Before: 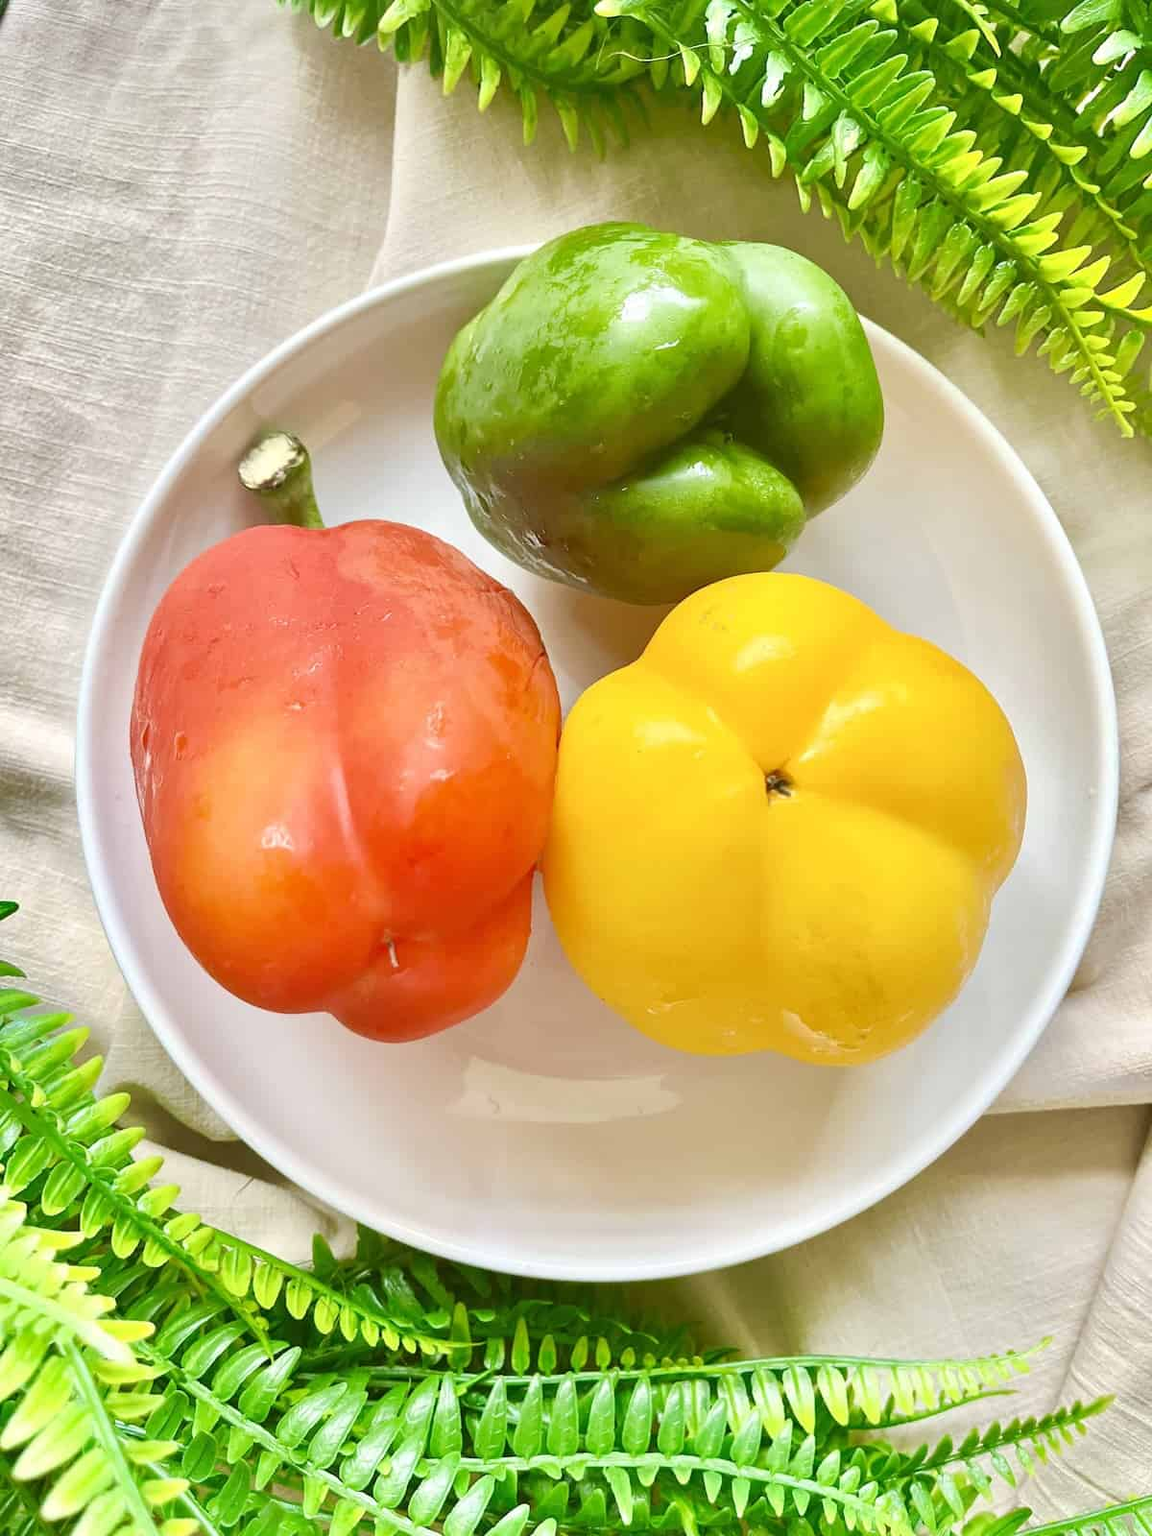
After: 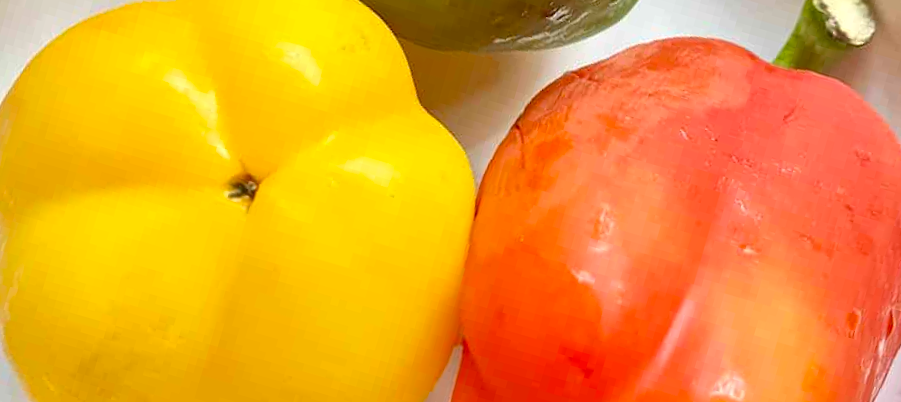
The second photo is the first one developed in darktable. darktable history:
haze removal: compatibility mode true, adaptive false
crop and rotate: angle 16.12°, top 30.835%, bottom 35.653%
